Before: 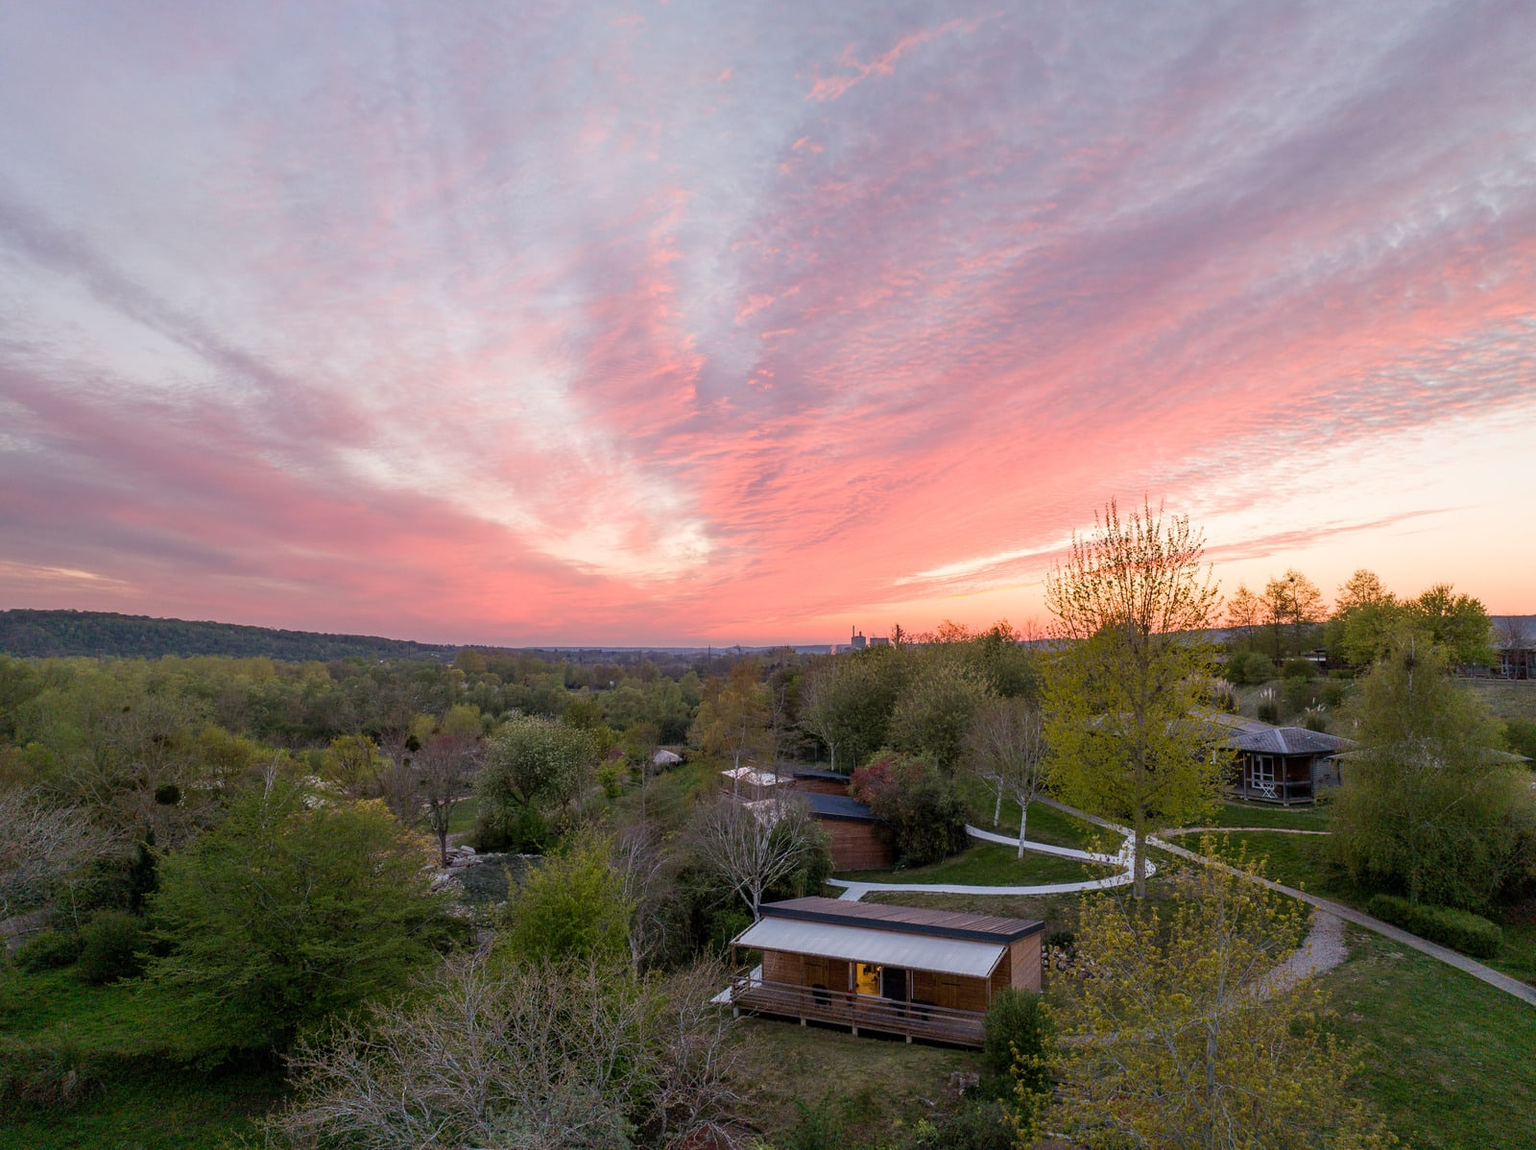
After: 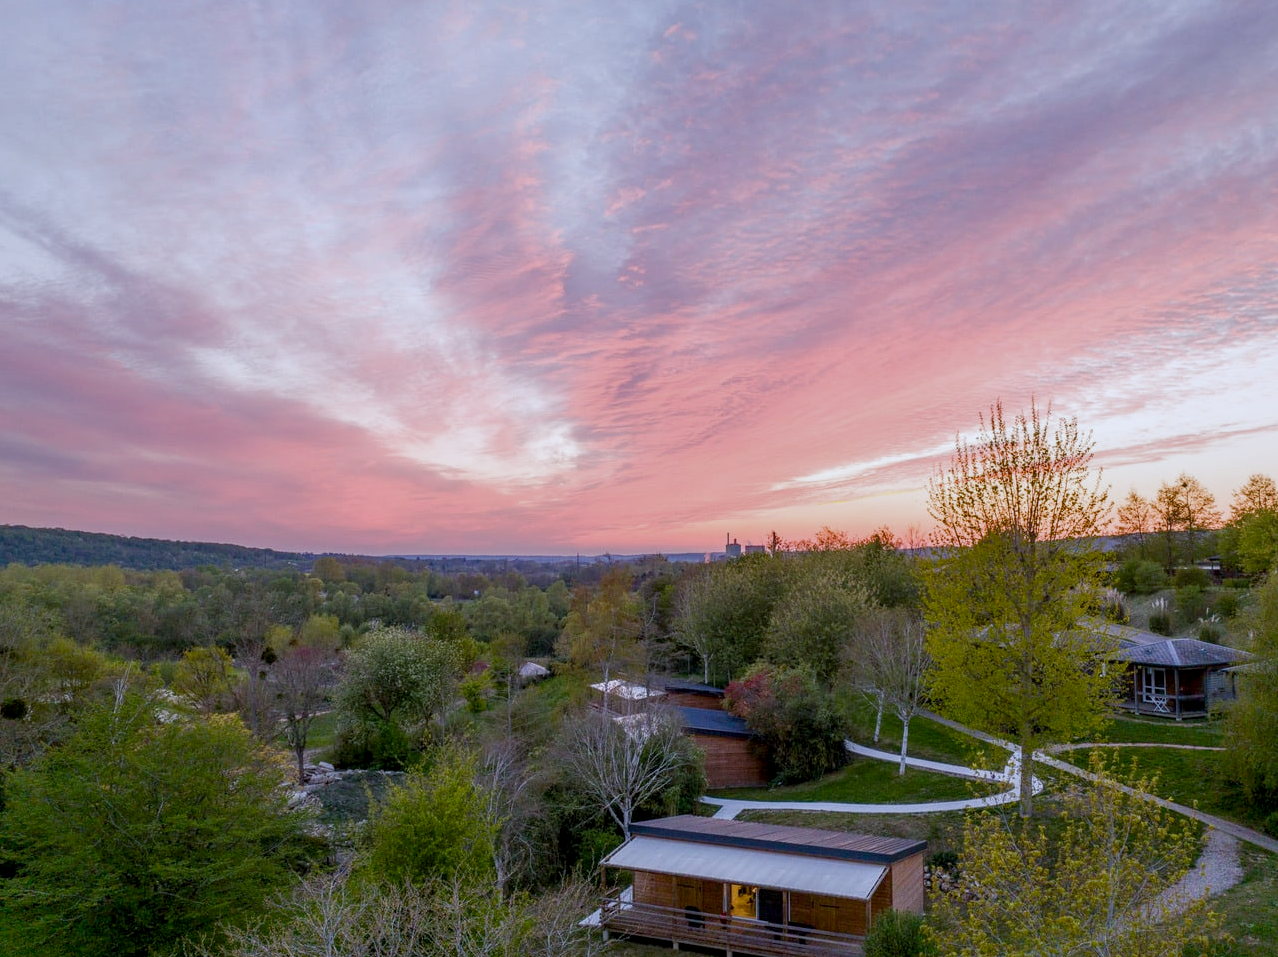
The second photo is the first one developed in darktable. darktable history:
white balance: red 0.931, blue 1.11
color balance rgb: shadows lift › chroma 1%, shadows lift › hue 113°, highlights gain › chroma 0.2%, highlights gain › hue 333°, perceptual saturation grading › global saturation 20%, perceptual saturation grading › highlights -50%, perceptual saturation grading › shadows 25%, contrast -10%
local contrast: on, module defaults
crop and rotate: left 10.071%, top 10.071%, right 10.02%, bottom 10.02%
